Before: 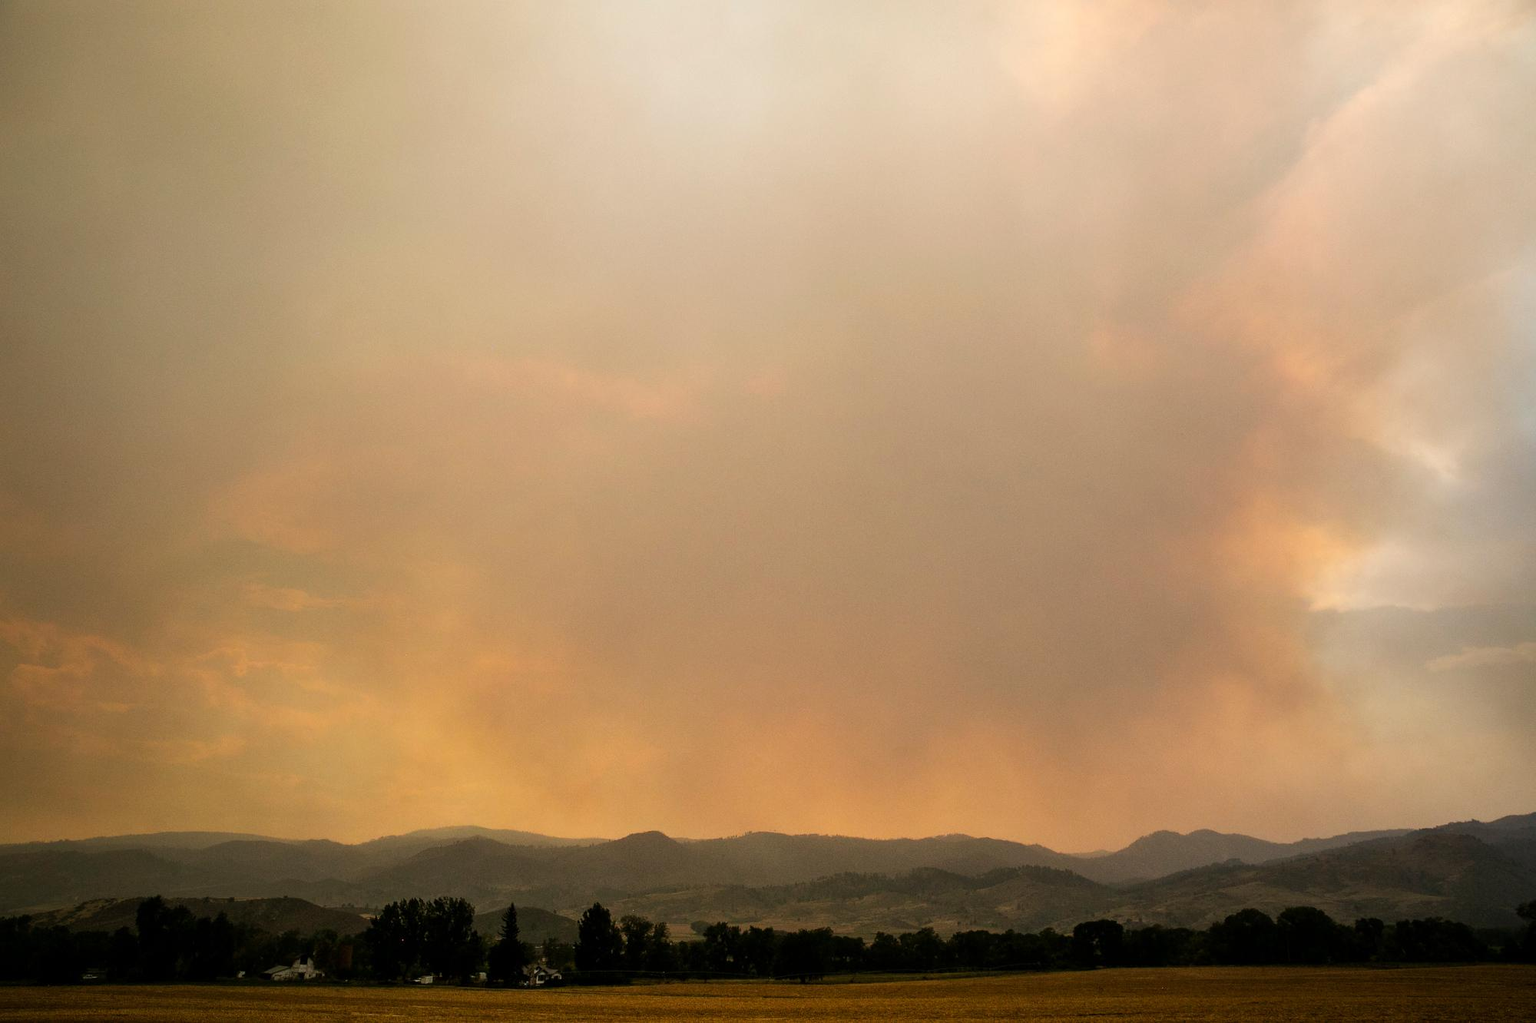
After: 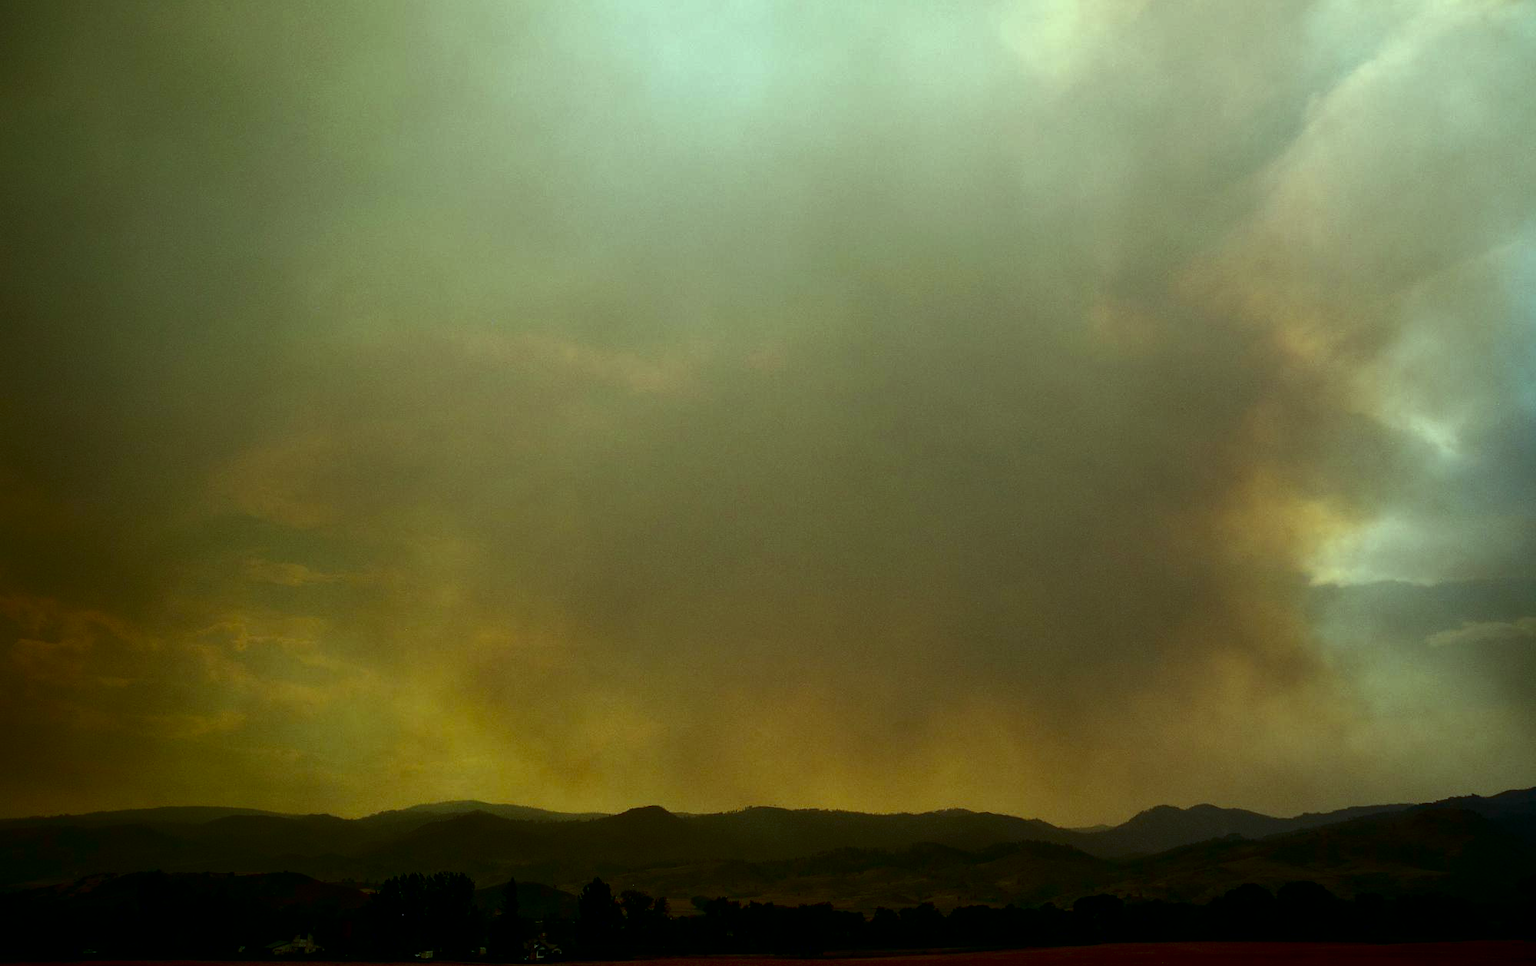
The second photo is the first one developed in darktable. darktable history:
crop and rotate: top 2.479%, bottom 3.018%
contrast brightness saturation: contrast 0.09, brightness -0.59, saturation 0.17
color balance: mode lift, gamma, gain (sRGB), lift [0.997, 0.979, 1.021, 1.011], gamma [1, 1.084, 0.916, 0.998], gain [1, 0.87, 1.13, 1.101], contrast 4.55%, contrast fulcrum 38.24%, output saturation 104.09%
